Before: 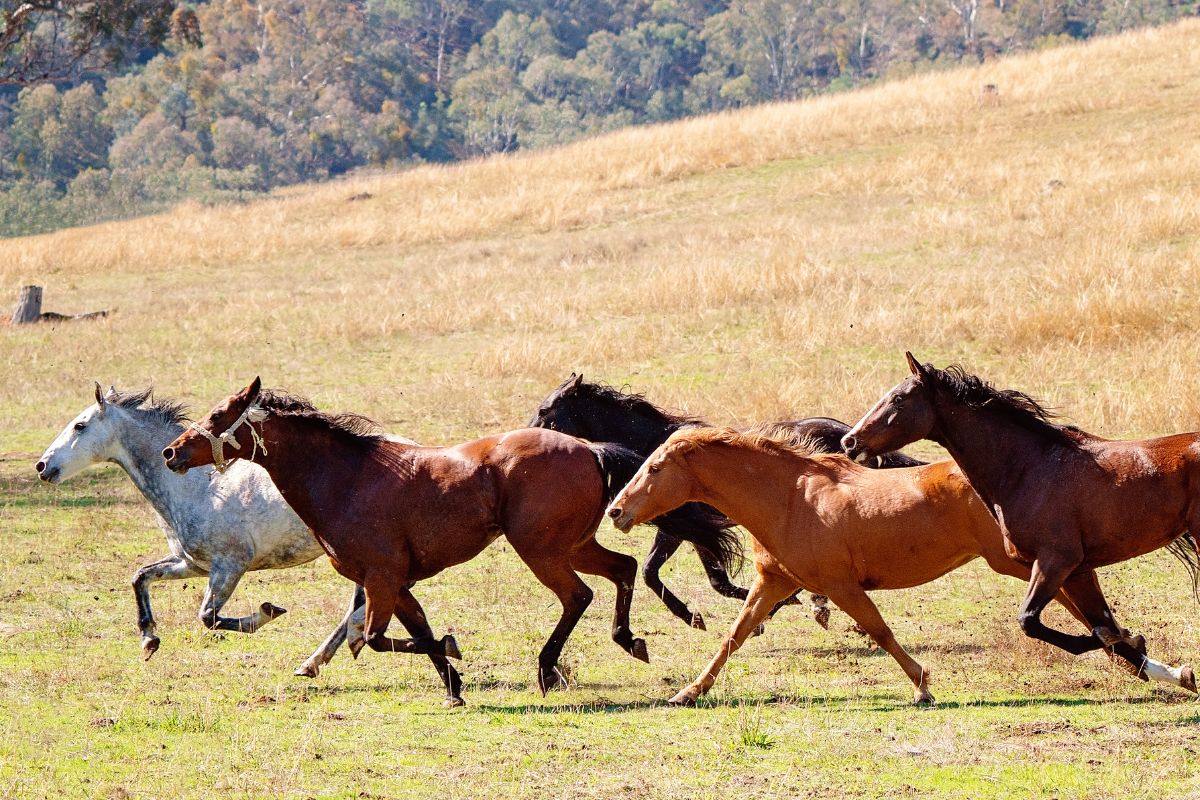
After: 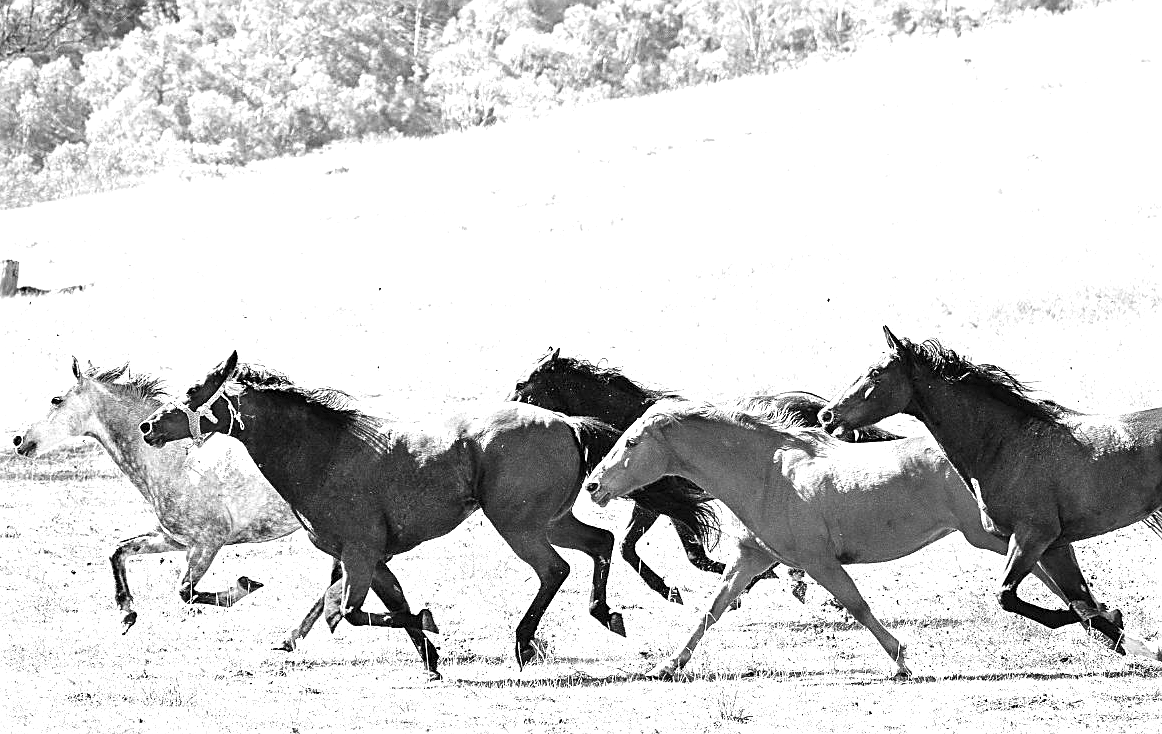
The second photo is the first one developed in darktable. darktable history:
exposure: exposure 1.5 EV, compensate highlight preservation false
monochrome: size 1
crop: left 1.964%, top 3.251%, right 1.122%, bottom 4.933%
sharpen: on, module defaults
